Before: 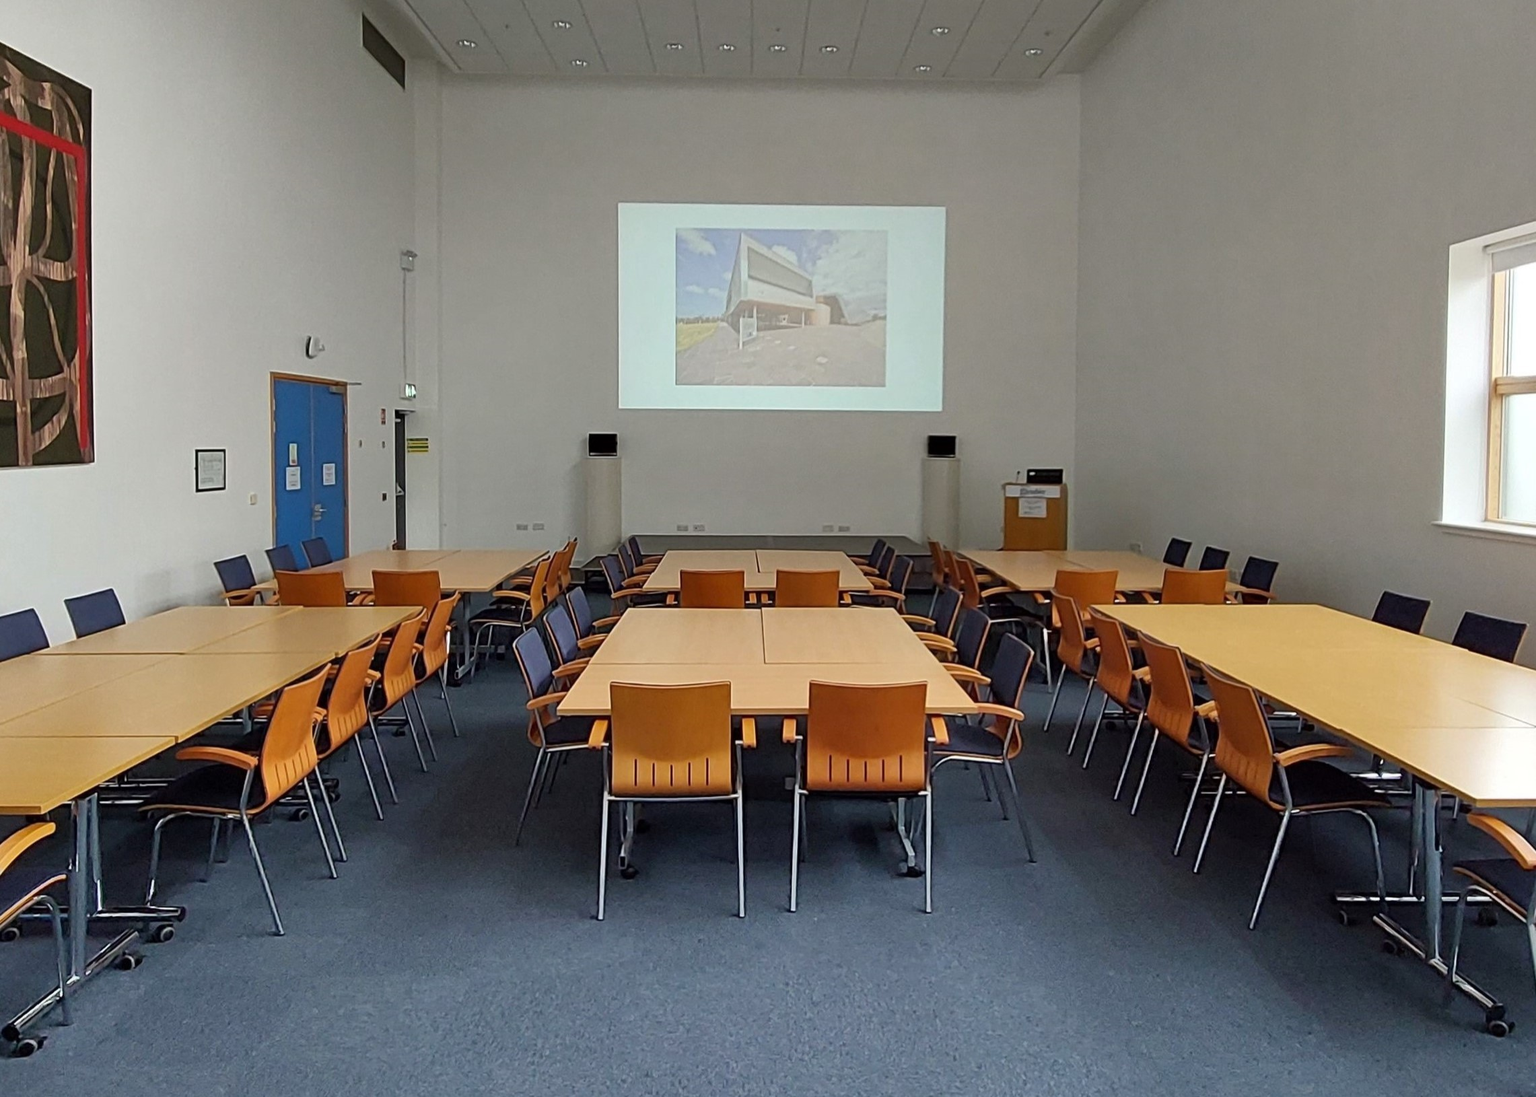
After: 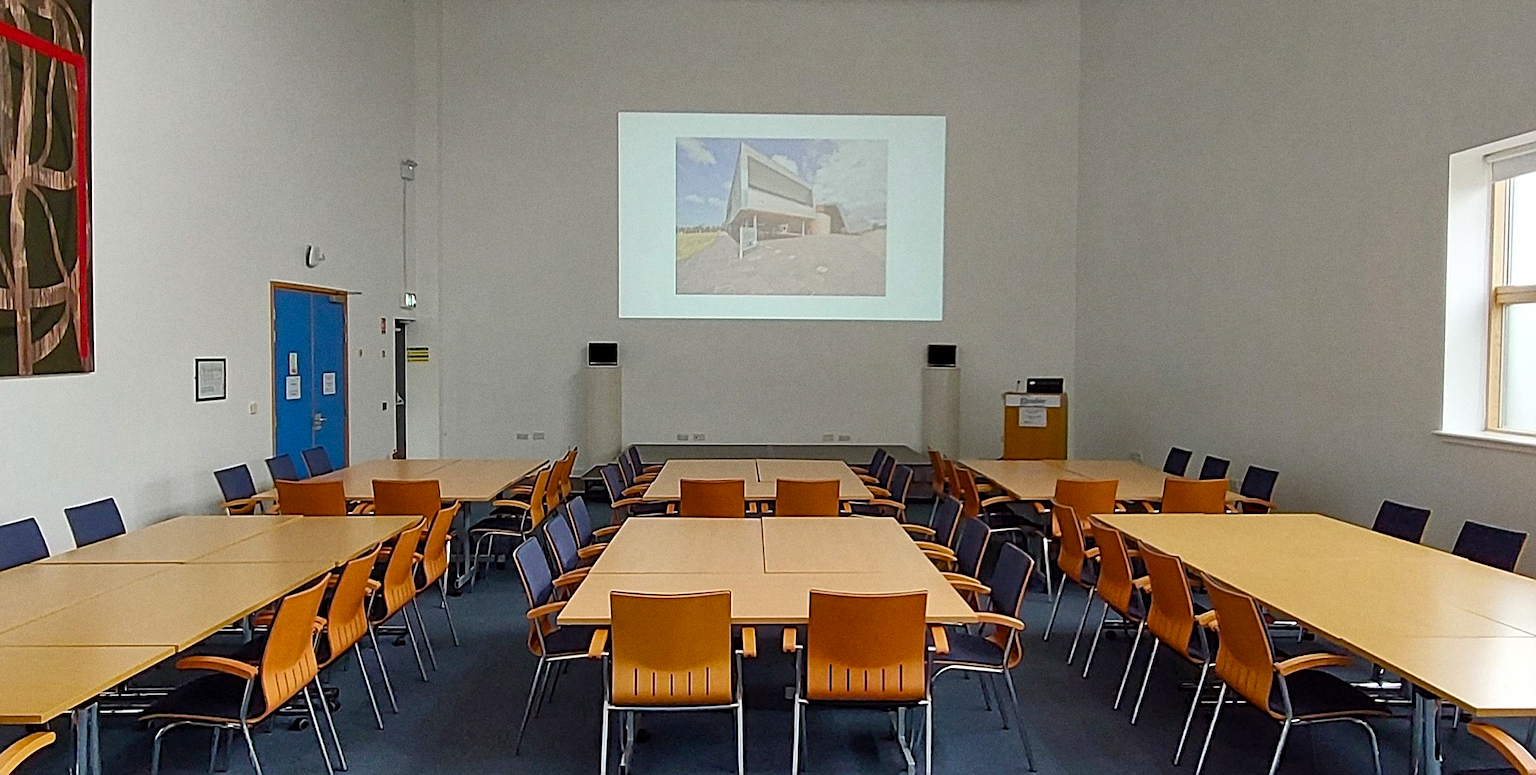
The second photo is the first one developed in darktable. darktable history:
sharpen: on, module defaults
crop and rotate: top 8.293%, bottom 20.996%
base curve: preserve colors none
grain: on, module defaults
color balance rgb: perceptual saturation grading › global saturation 20%, perceptual saturation grading › highlights -25%, perceptual saturation grading › shadows 25%
